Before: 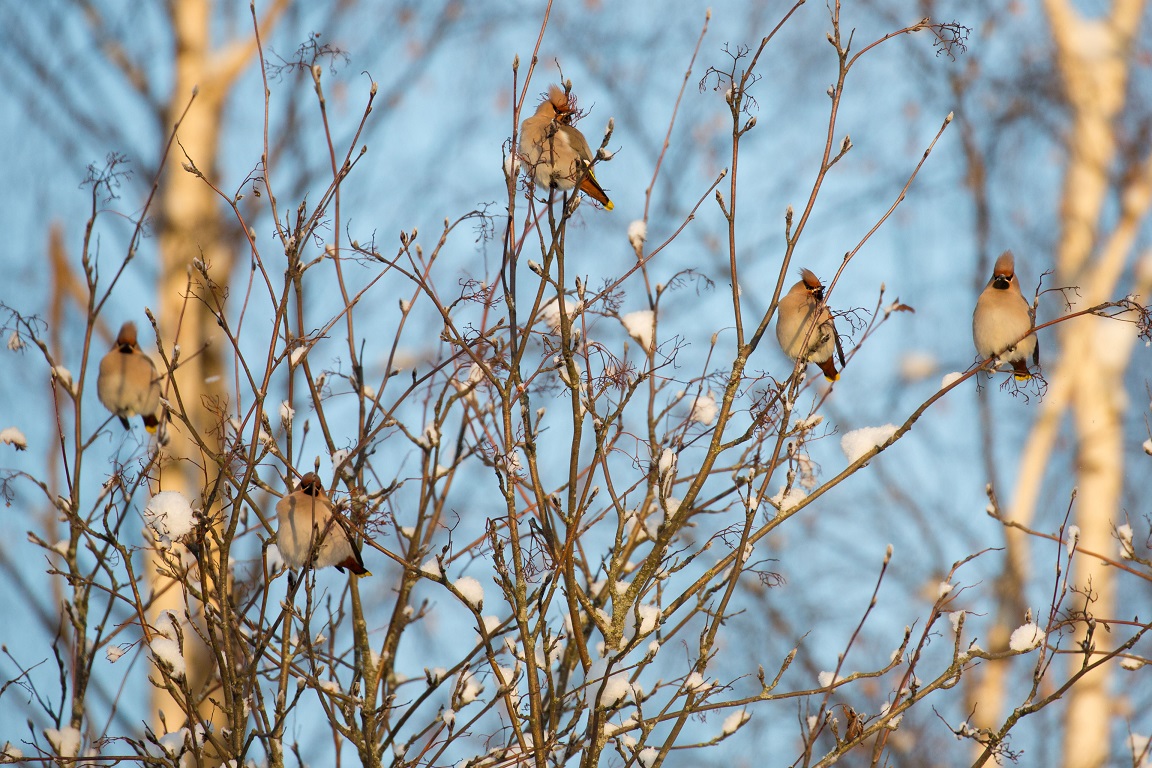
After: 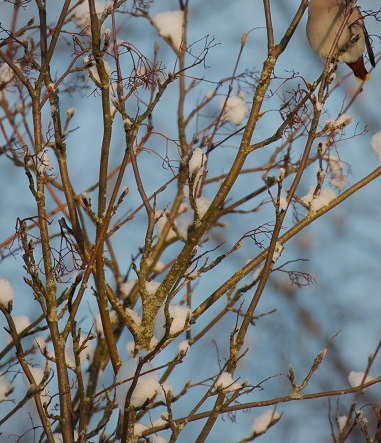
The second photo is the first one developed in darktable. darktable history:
exposure: black level correction 0, exposure 0.4 EV, compensate exposure bias true, compensate highlight preservation false
crop: left 40.878%, top 39.176%, right 25.993%, bottom 3.081%
vibrance: on, module defaults
vignetting: fall-off radius 93.87%
